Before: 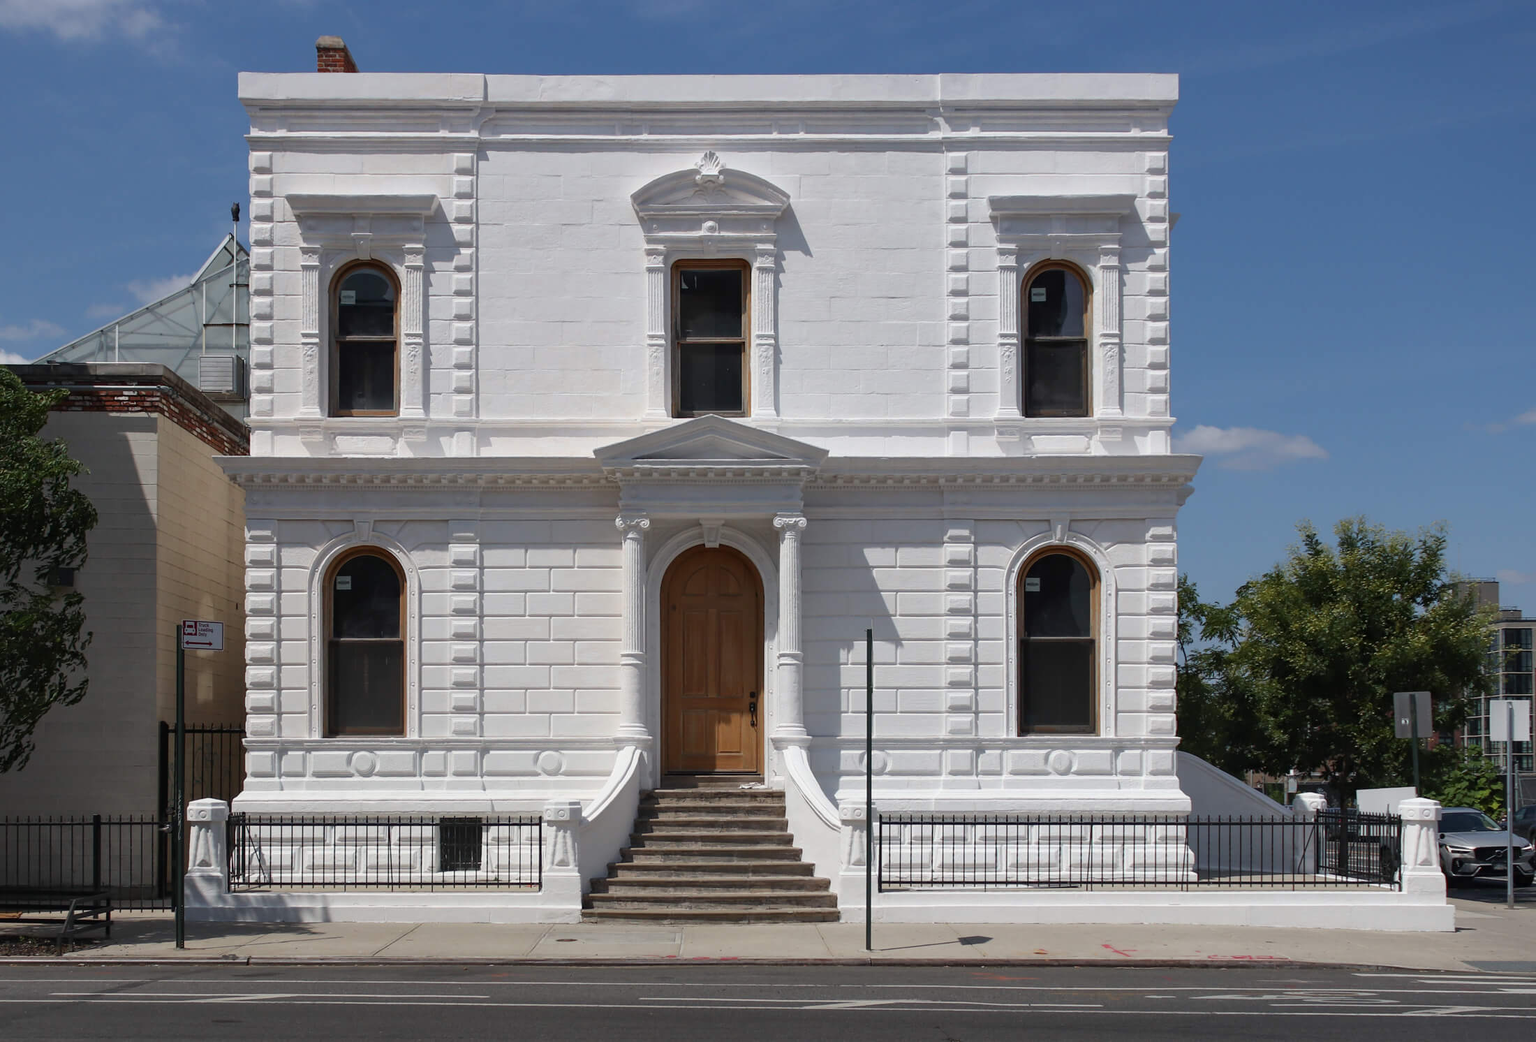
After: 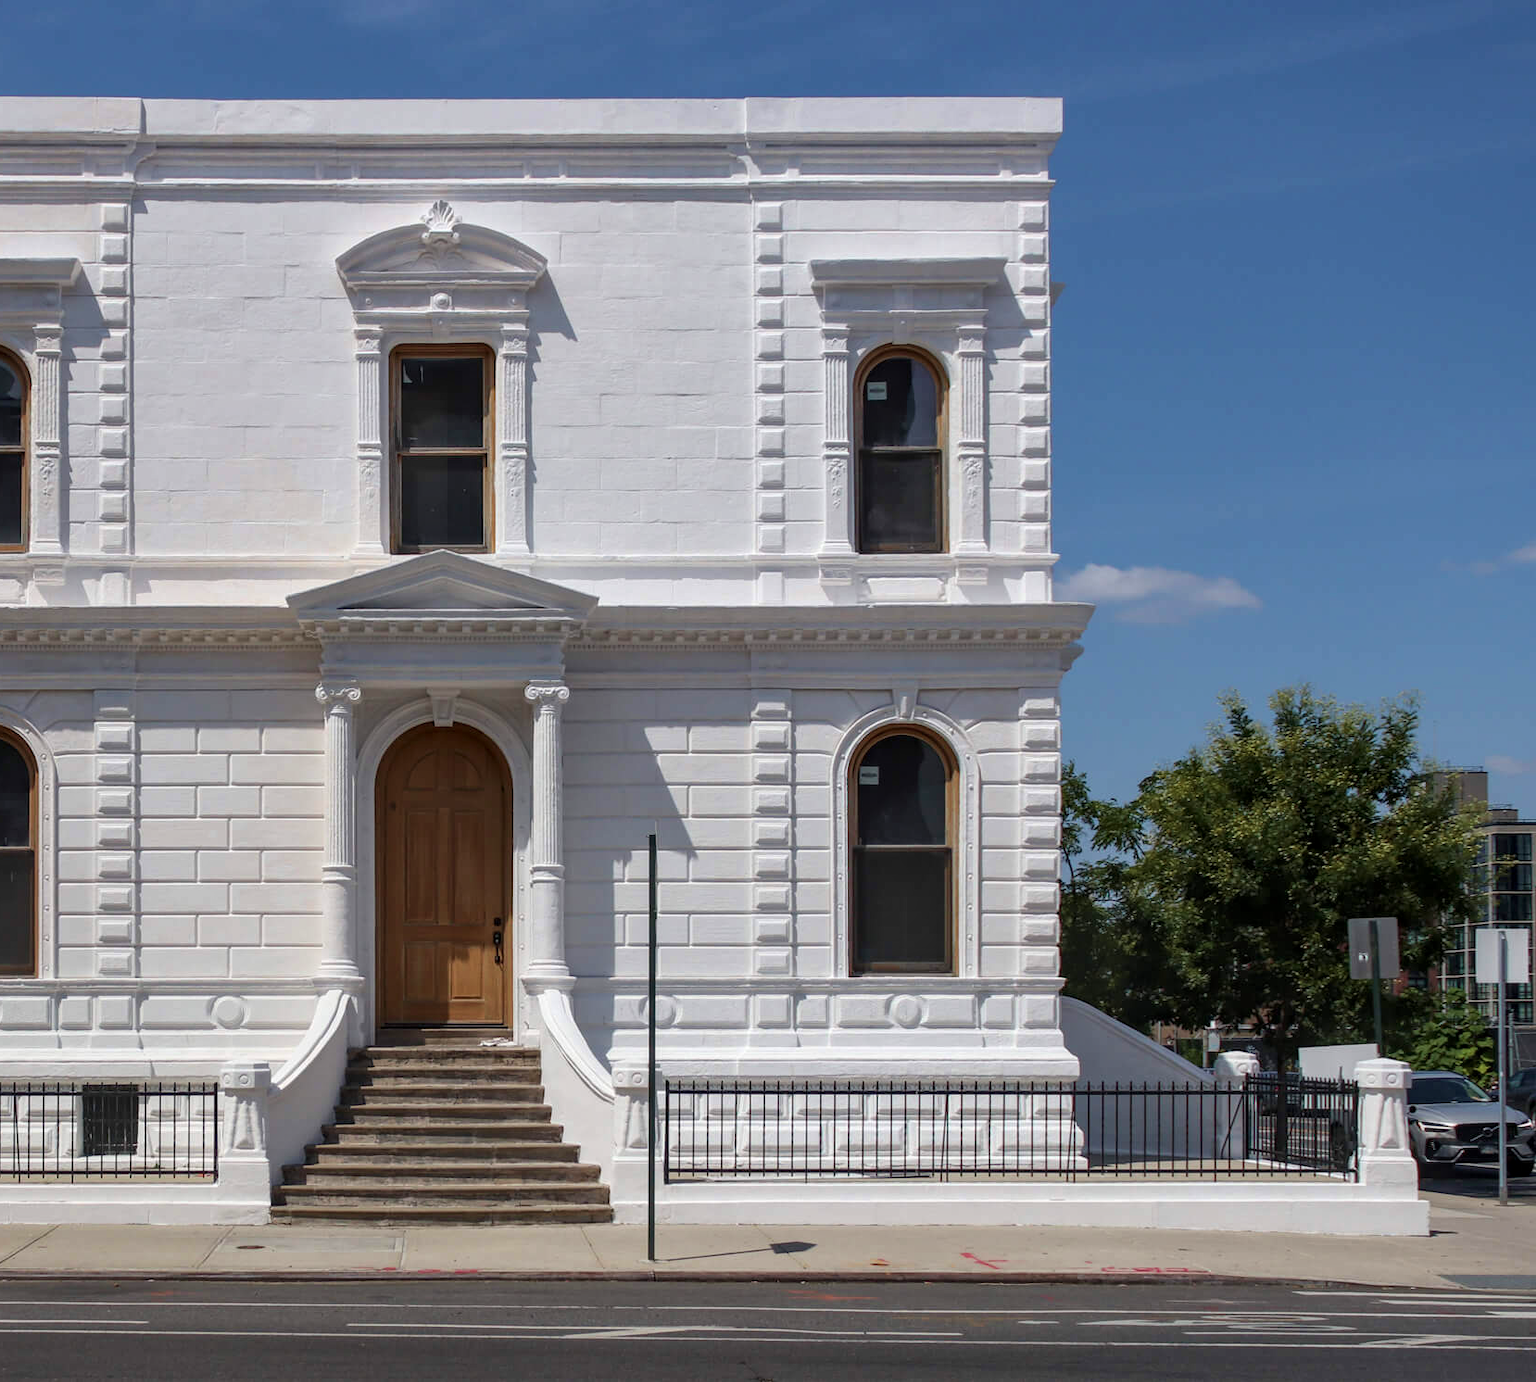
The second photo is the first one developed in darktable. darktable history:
crop and rotate: left 24.6%
velvia: on, module defaults
local contrast: on, module defaults
